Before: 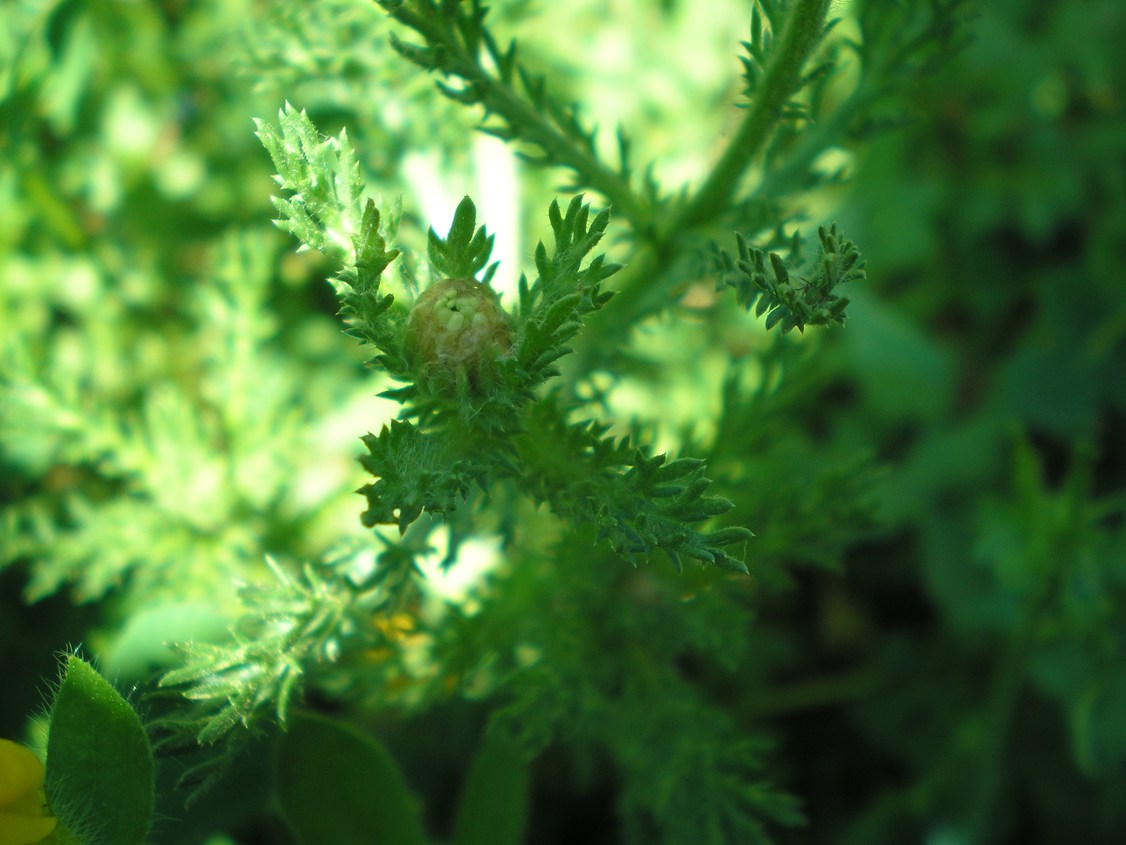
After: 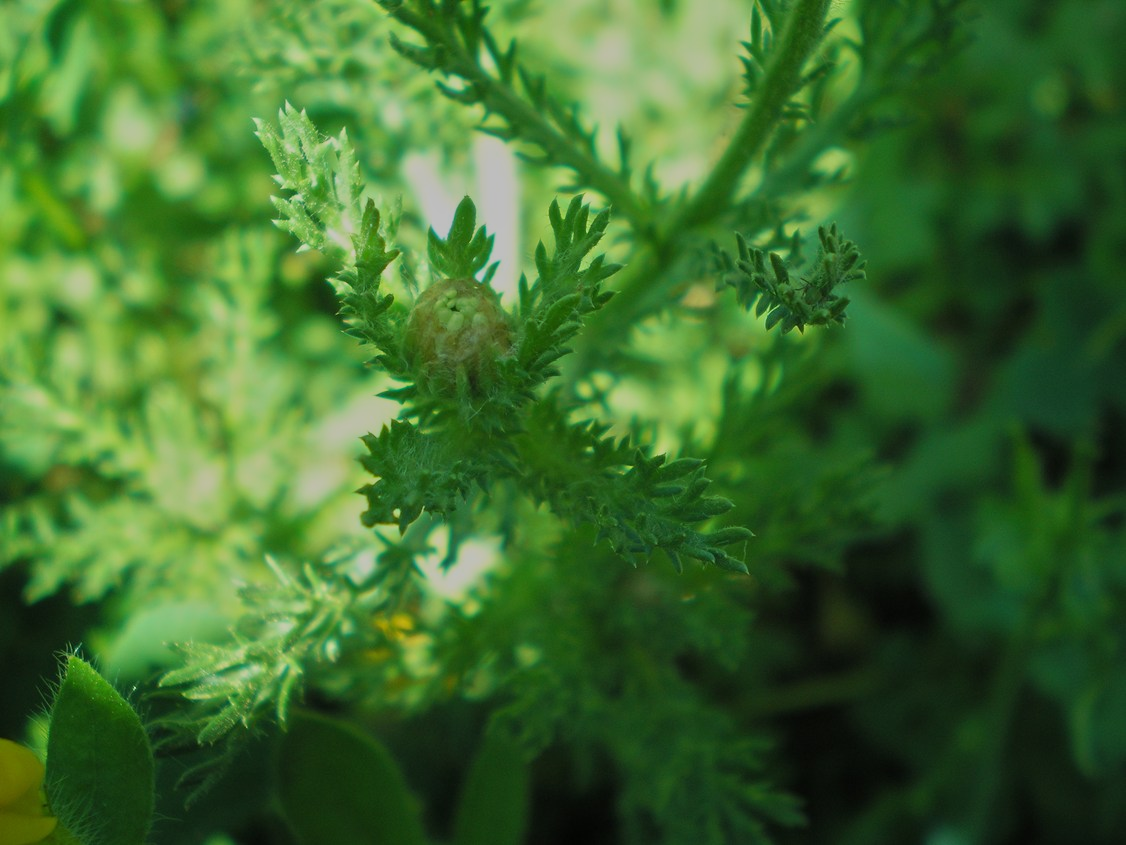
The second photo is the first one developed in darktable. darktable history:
tone equalizer: -8 EV -0.002 EV, -7 EV 0.005 EV, -6 EV -0.008 EV, -5 EV 0.007 EV, -4 EV -0.042 EV, -3 EV -0.233 EV, -2 EV -0.662 EV, -1 EV -0.983 EV, +0 EV -0.969 EV, smoothing diameter 2%, edges refinement/feathering 20, mask exposure compensation -1.57 EV, filter diffusion 5
tone curve: curves: ch0 [(0, 0) (0.003, 0.003) (0.011, 0.011) (0.025, 0.024) (0.044, 0.043) (0.069, 0.068) (0.1, 0.098) (0.136, 0.133) (0.177, 0.174) (0.224, 0.22) (0.277, 0.272) (0.335, 0.329) (0.399, 0.391) (0.468, 0.459) (0.543, 0.545) (0.623, 0.625) (0.709, 0.711) (0.801, 0.802) (0.898, 0.898) (1, 1)], preserve colors none
